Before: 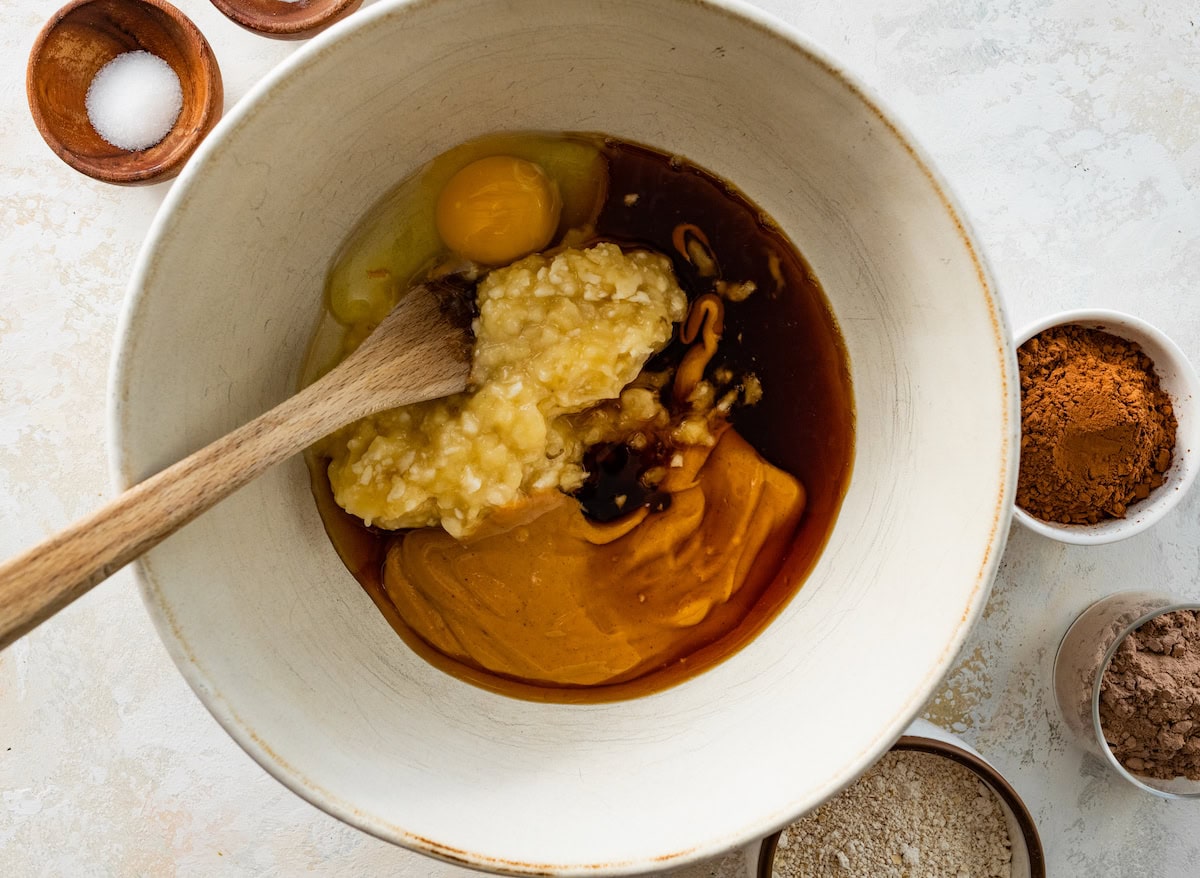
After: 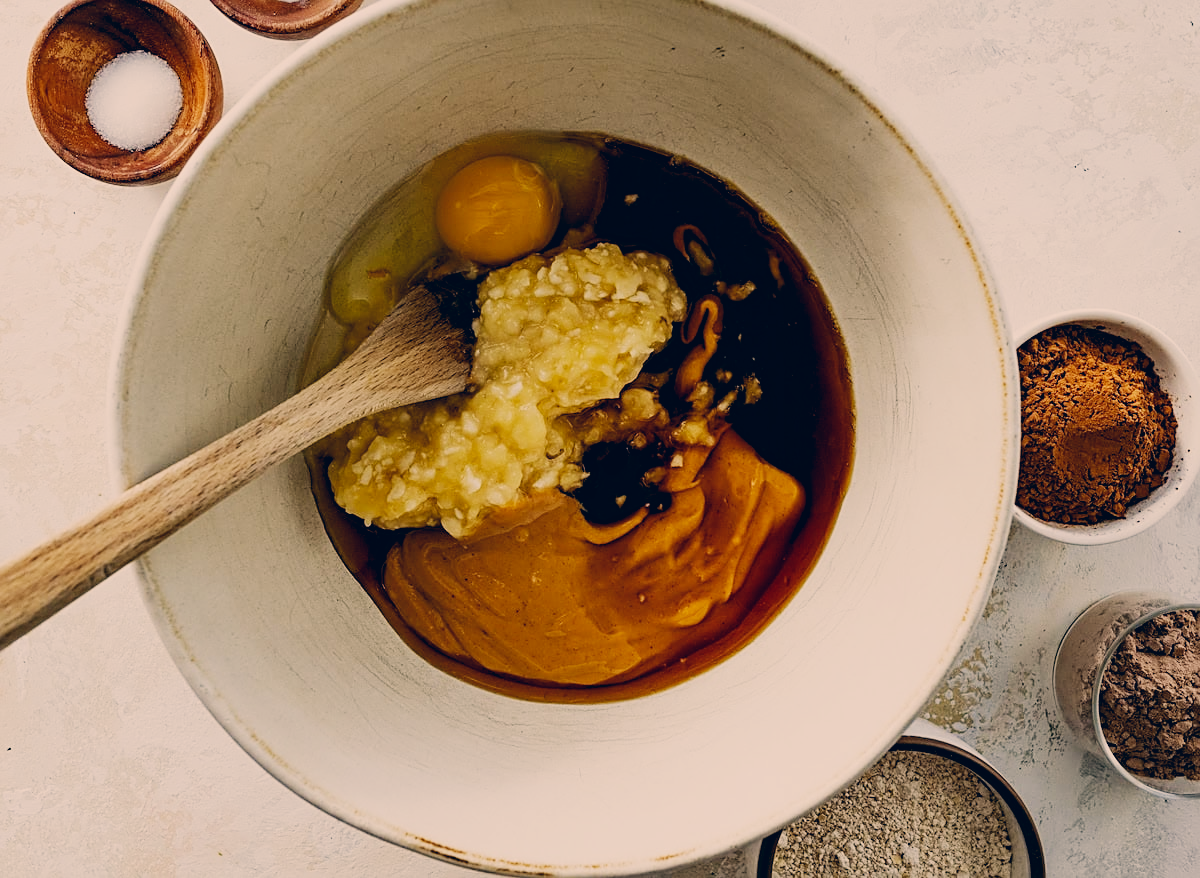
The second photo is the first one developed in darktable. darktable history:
exposure: compensate highlight preservation false
color correction: highlights a* 10.32, highlights b* 14.66, shadows a* -9.59, shadows b* -15.02
sigmoid: skew -0.2, preserve hue 0%, red attenuation 0.1, red rotation 0.035, green attenuation 0.1, green rotation -0.017, blue attenuation 0.15, blue rotation -0.052, base primaries Rec2020
sharpen: on, module defaults
